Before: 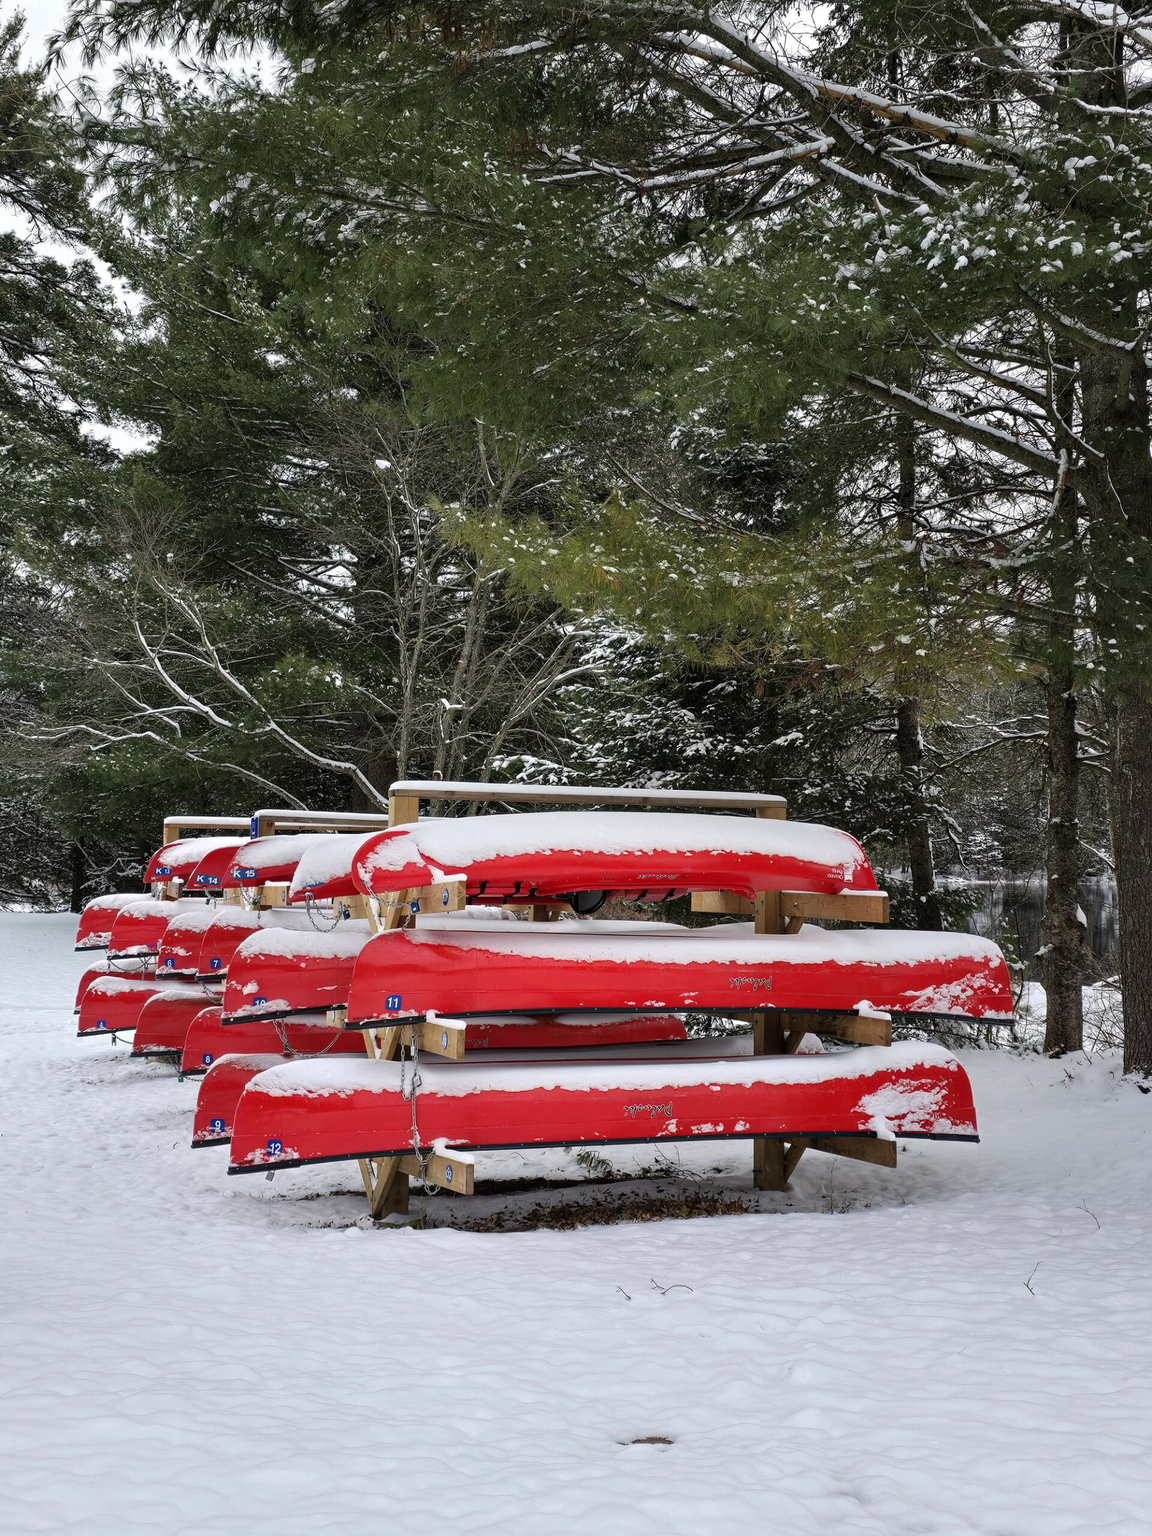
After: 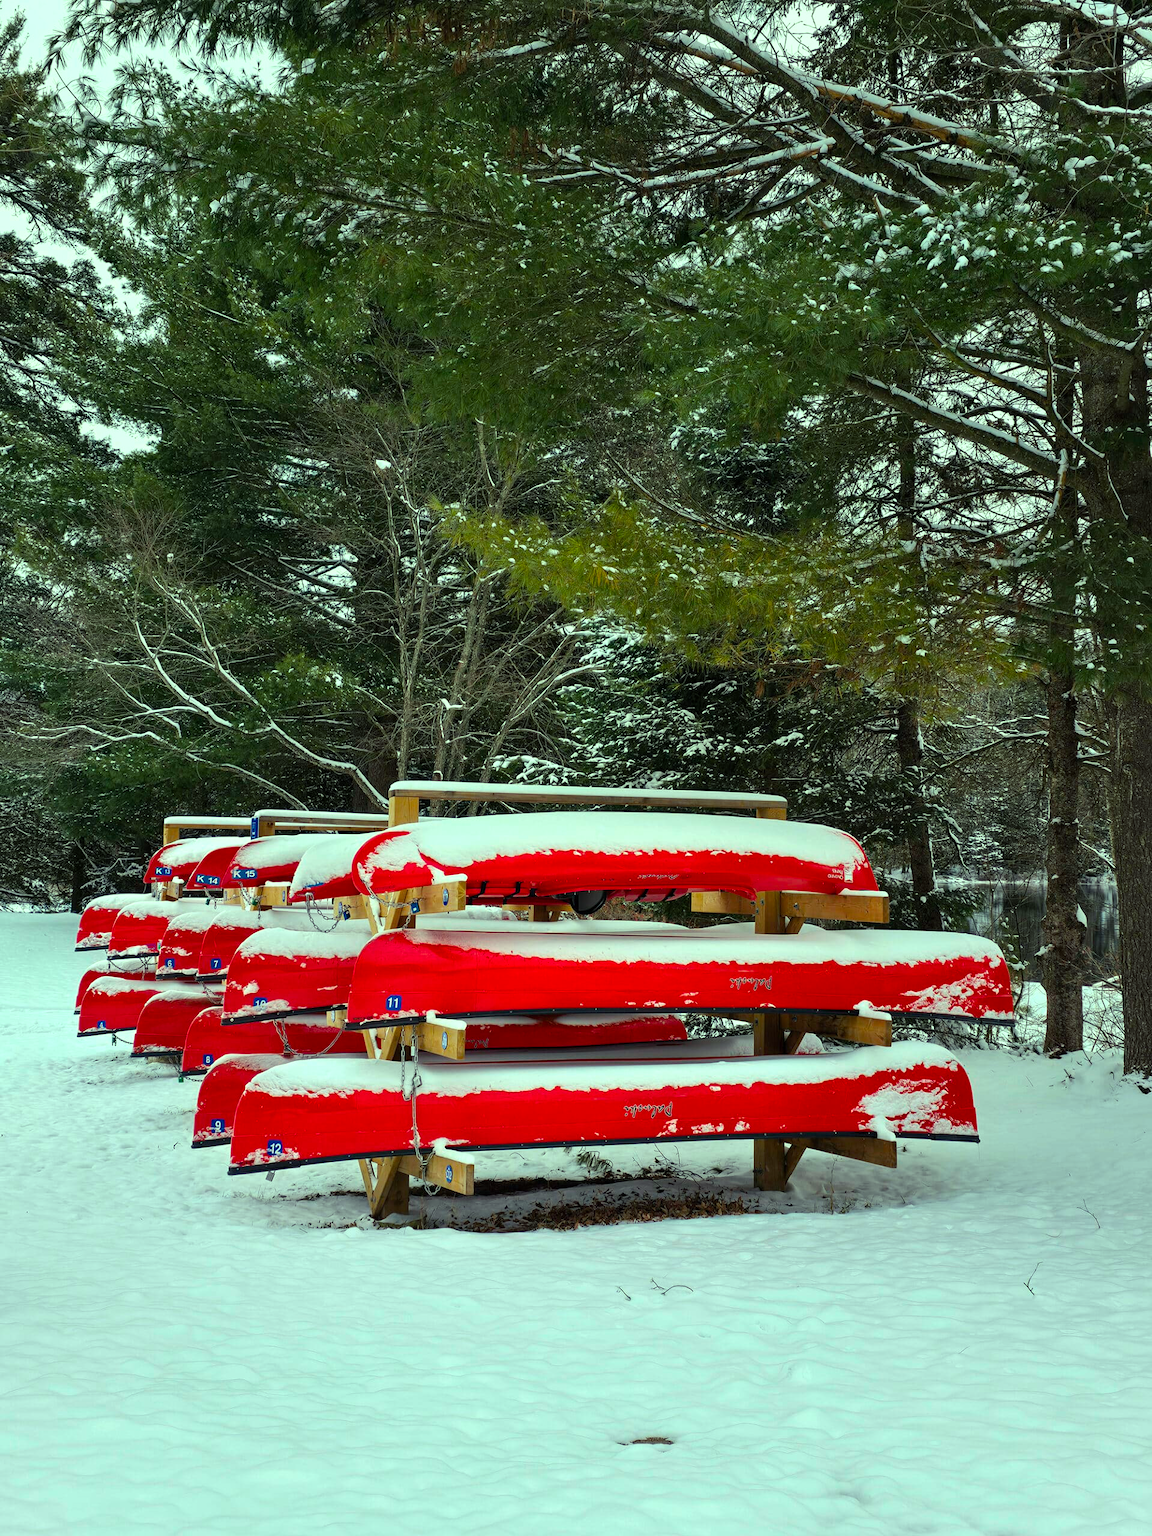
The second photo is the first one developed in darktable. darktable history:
color balance rgb: shadows lift › luminance -7.698%, shadows lift › chroma 2.301%, shadows lift › hue 163.56°, power › hue 60.98°, highlights gain › luminance 15.16%, highlights gain › chroma 7.062%, highlights gain › hue 128.43°, perceptual saturation grading › global saturation 30.336%, global vibrance 9.225%
